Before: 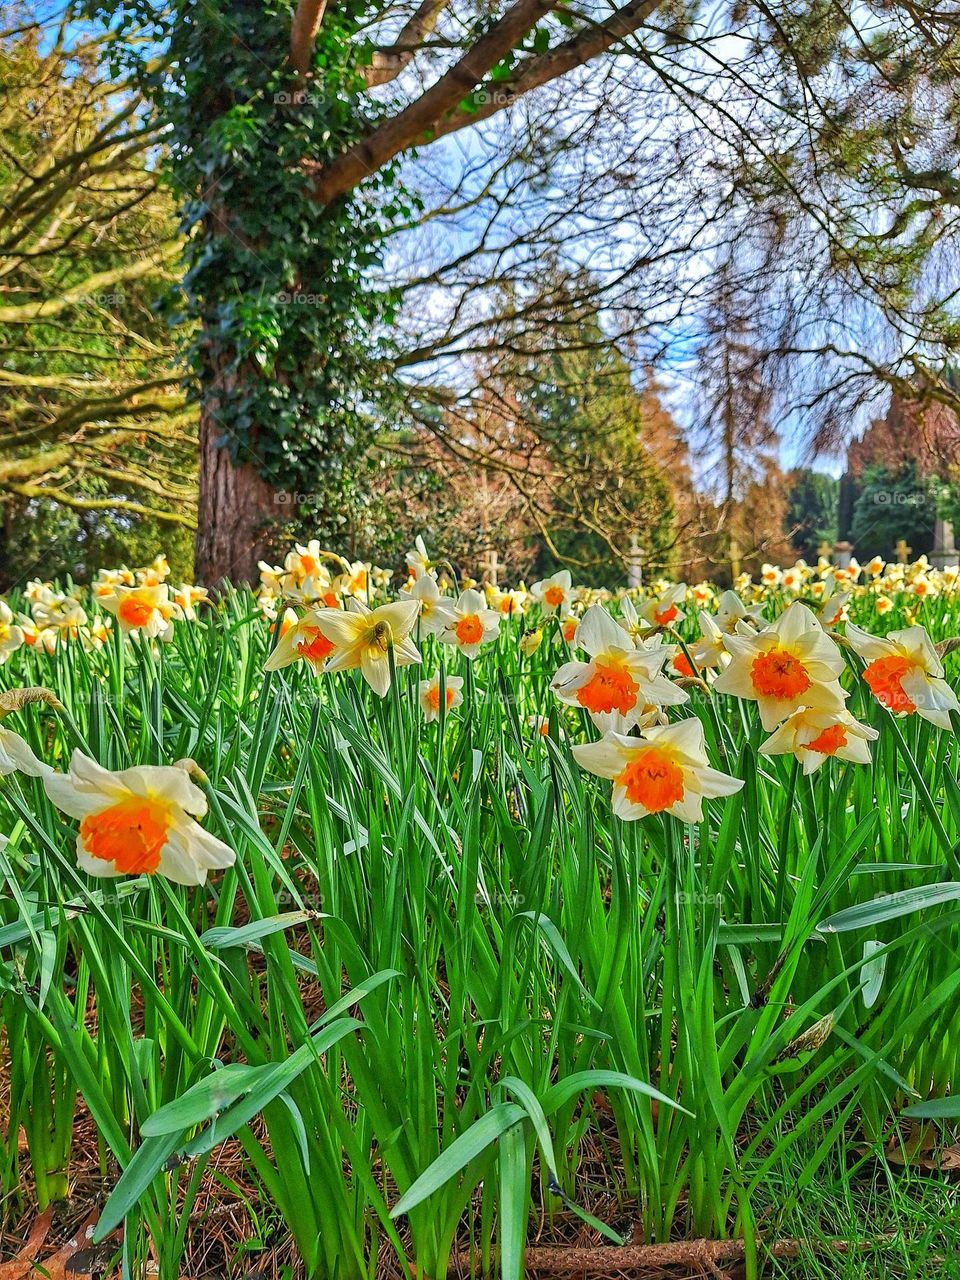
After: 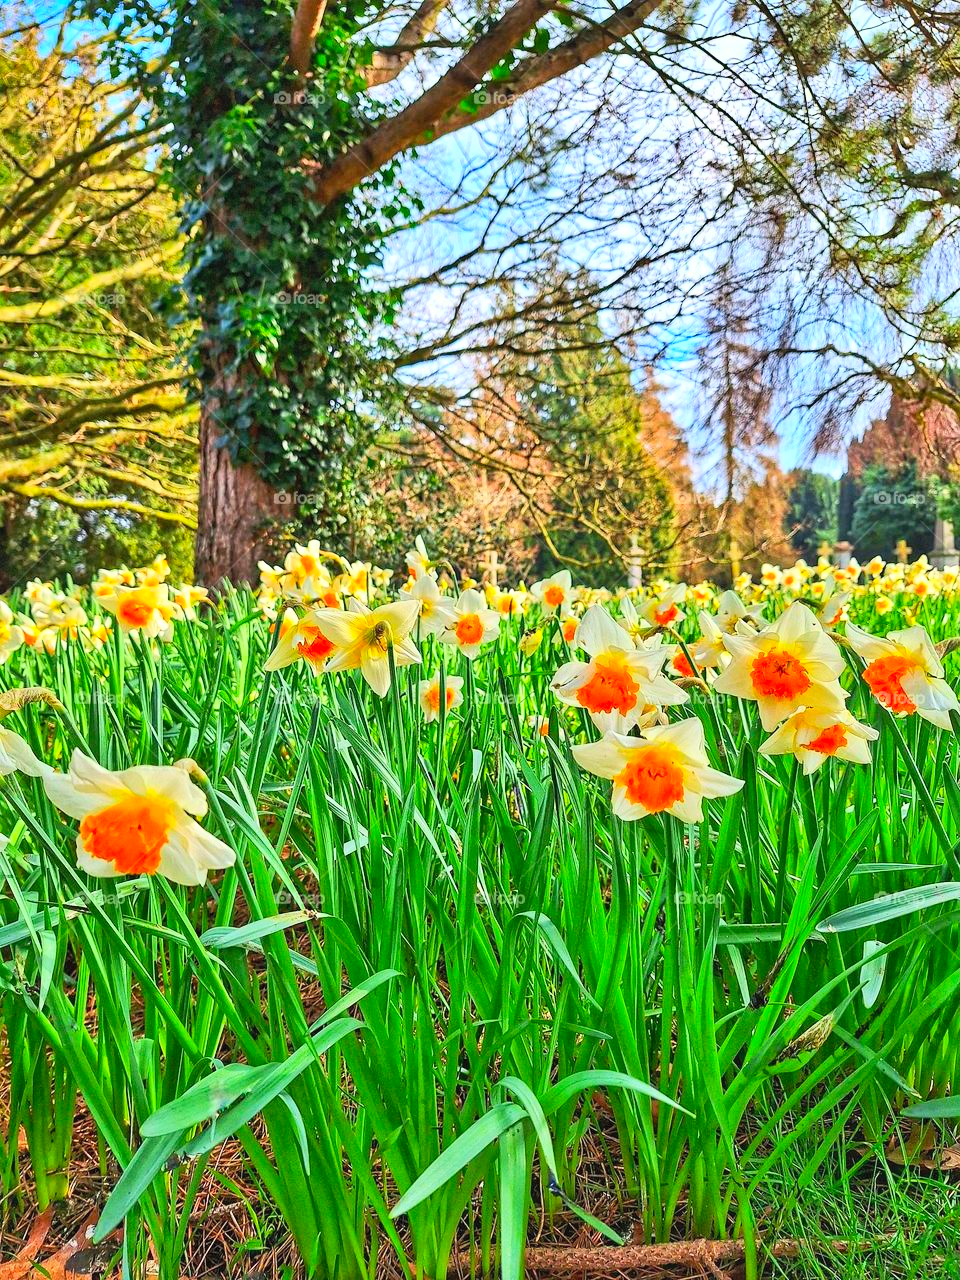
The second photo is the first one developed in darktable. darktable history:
contrast brightness saturation: contrast 0.237, brightness 0.261, saturation 0.372
